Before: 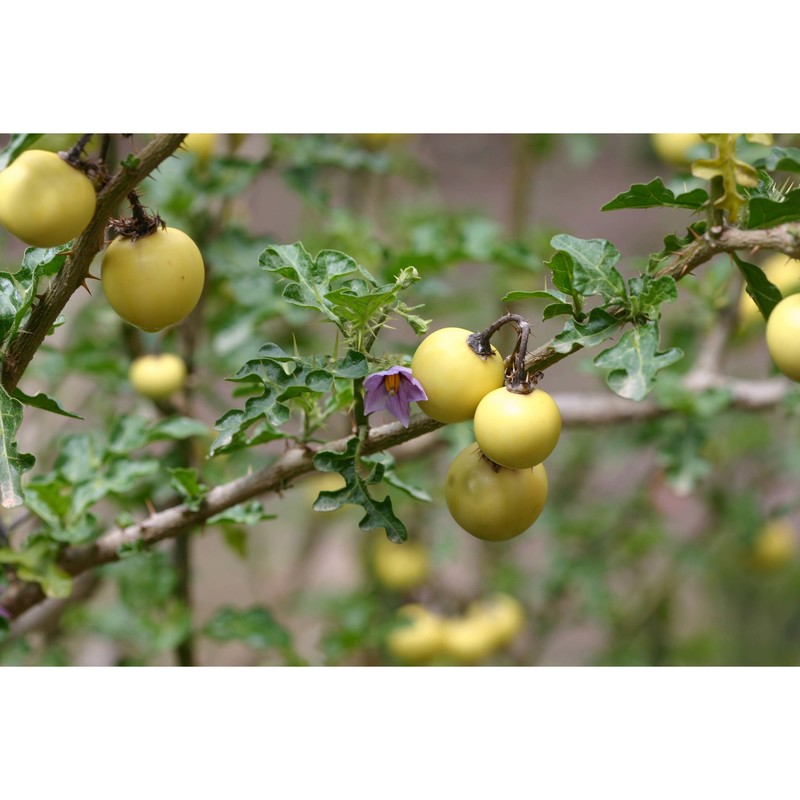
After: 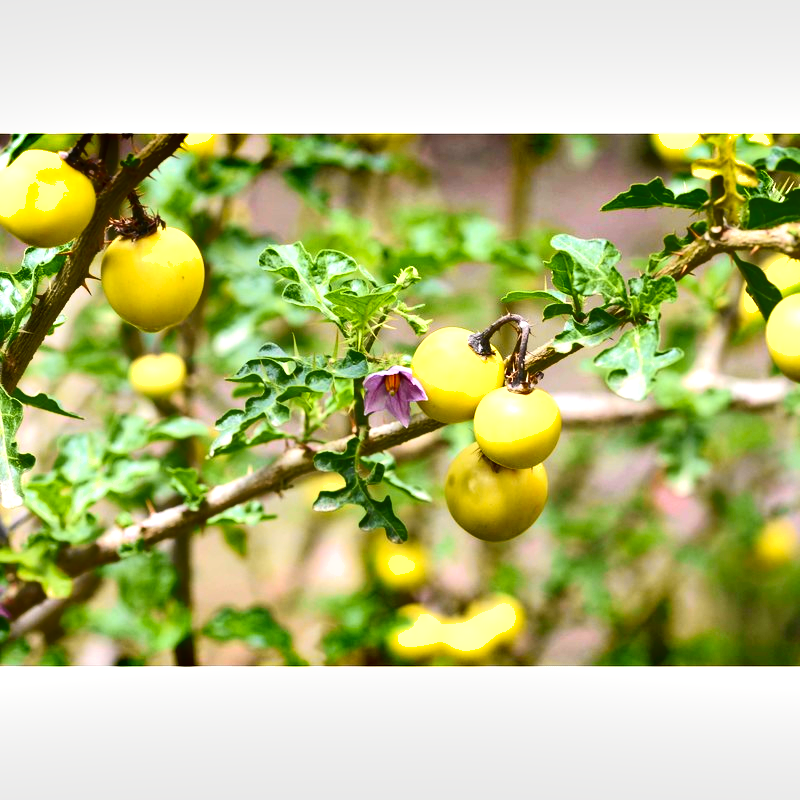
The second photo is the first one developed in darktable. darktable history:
exposure: black level correction 0, exposure 1.297 EV, compensate exposure bias true, compensate highlight preservation false
tone curve: curves: ch0 [(0, 0.008) (0.107, 0.083) (0.283, 0.287) (0.461, 0.498) (0.64, 0.691) (0.822, 0.869) (0.998, 0.978)]; ch1 [(0, 0) (0.323, 0.339) (0.438, 0.422) (0.473, 0.487) (0.502, 0.502) (0.527, 0.53) (0.561, 0.583) (0.608, 0.629) (0.669, 0.704) (0.859, 0.899) (1, 1)]; ch2 [(0, 0) (0.33, 0.347) (0.421, 0.456) (0.473, 0.498) (0.502, 0.504) (0.522, 0.524) (0.549, 0.567) (0.585, 0.627) (0.676, 0.724) (1, 1)], color space Lab, independent channels, preserve colors none
color zones: curves: ch1 [(0, 0.523) (0.143, 0.545) (0.286, 0.52) (0.429, 0.506) (0.571, 0.503) (0.714, 0.503) (0.857, 0.508) (1, 0.523)]
shadows and highlights: shadows 52.63, soften with gaussian
